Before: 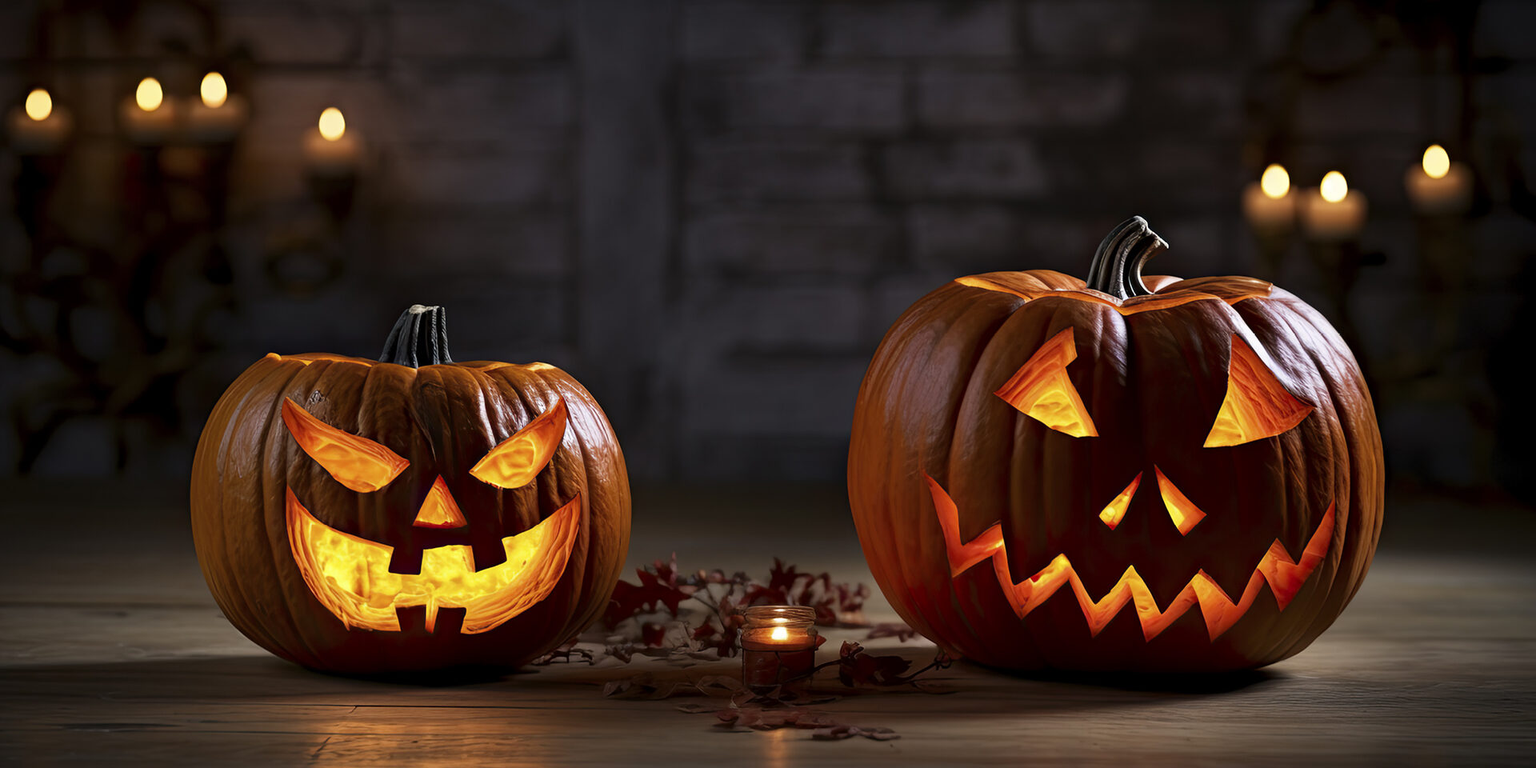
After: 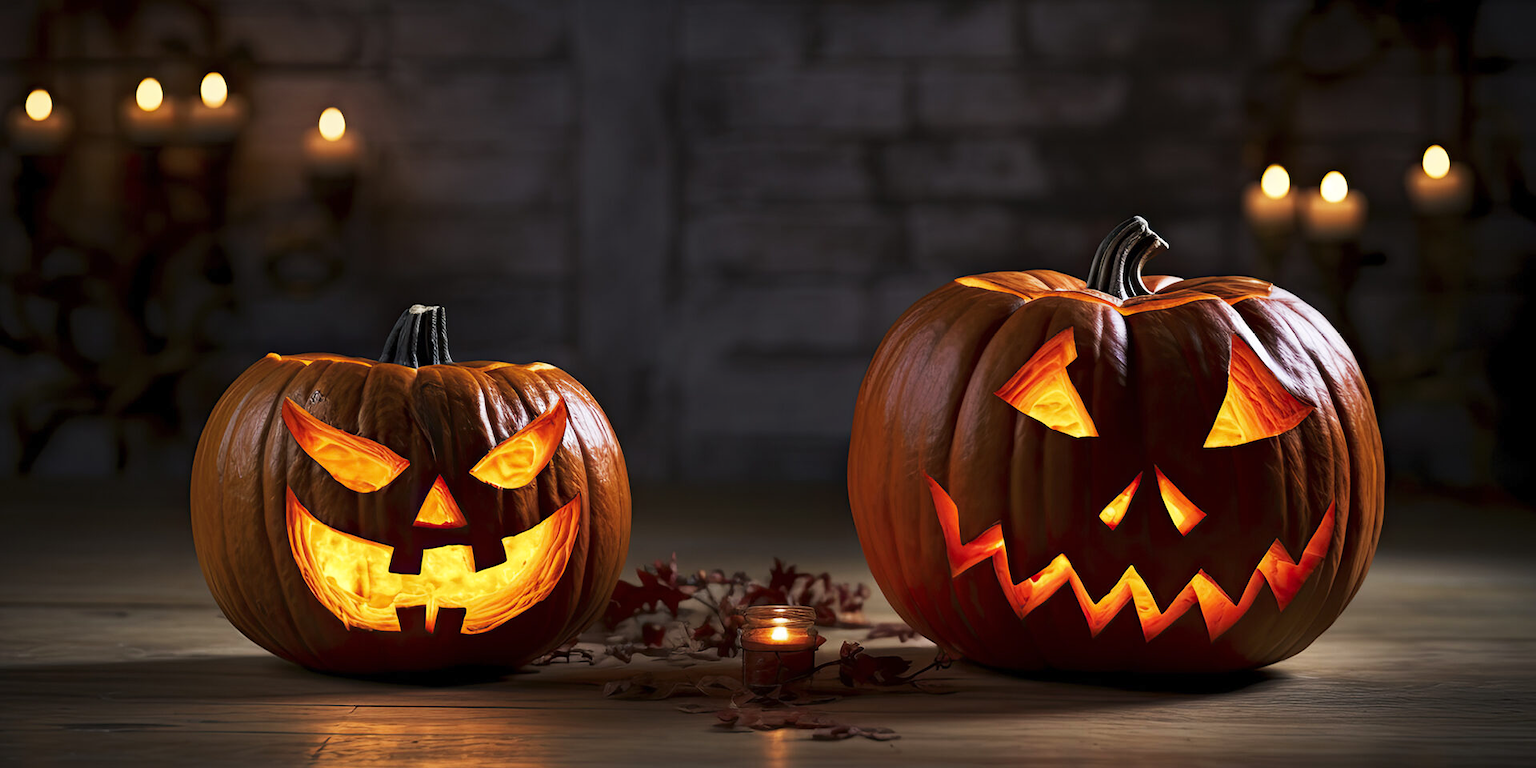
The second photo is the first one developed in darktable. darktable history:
tone equalizer: on, module defaults
tone curve: curves: ch0 [(0, 0) (0.003, 0.006) (0.011, 0.015) (0.025, 0.032) (0.044, 0.054) (0.069, 0.079) (0.1, 0.111) (0.136, 0.146) (0.177, 0.186) (0.224, 0.229) (0.277, 0.286) (0.335, 0.348) (0.399, 0.426) (0.468, 0.514) (0.543, 0.609) (0.623, 0.706) (0.709, 0.789) (0.801, 0.862) (0.898, 0.926) (1, 1)], preserve colors none
